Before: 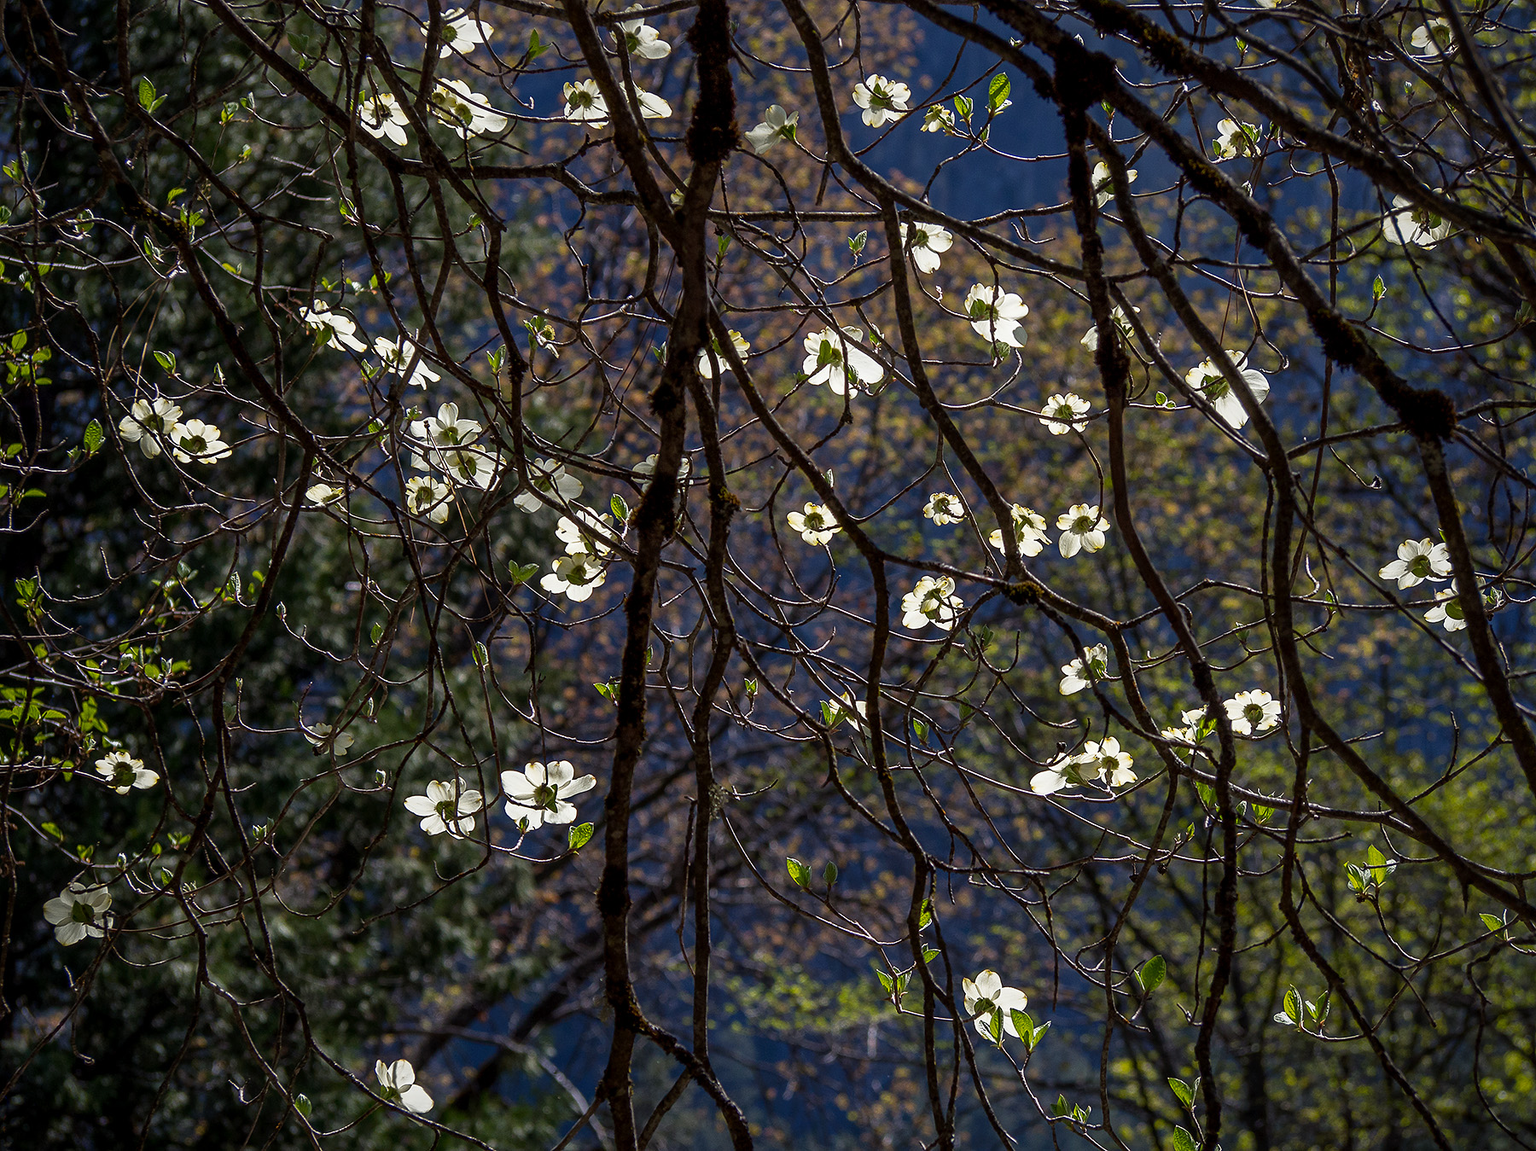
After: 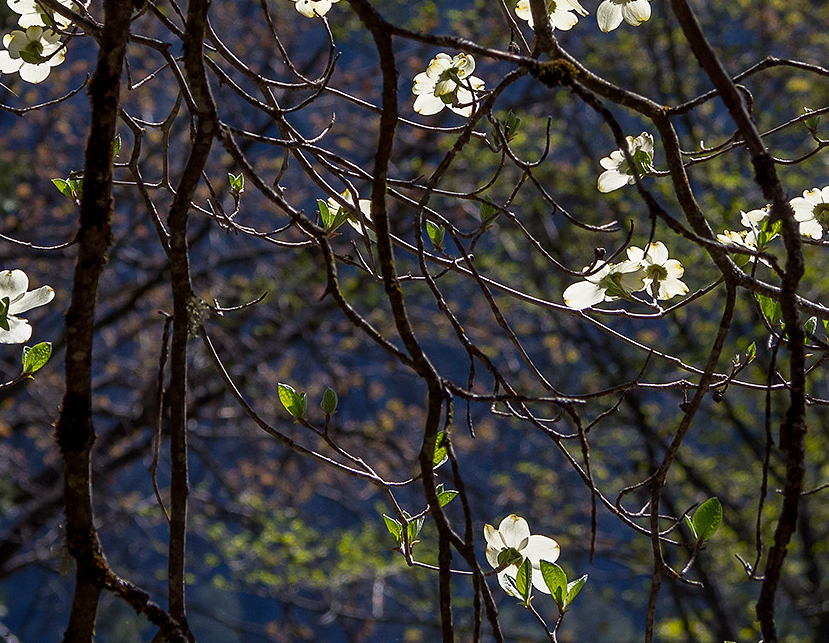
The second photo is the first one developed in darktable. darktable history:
crop: left 35.818%, top 46.12%, right 18.097%, bottom 6.195%
